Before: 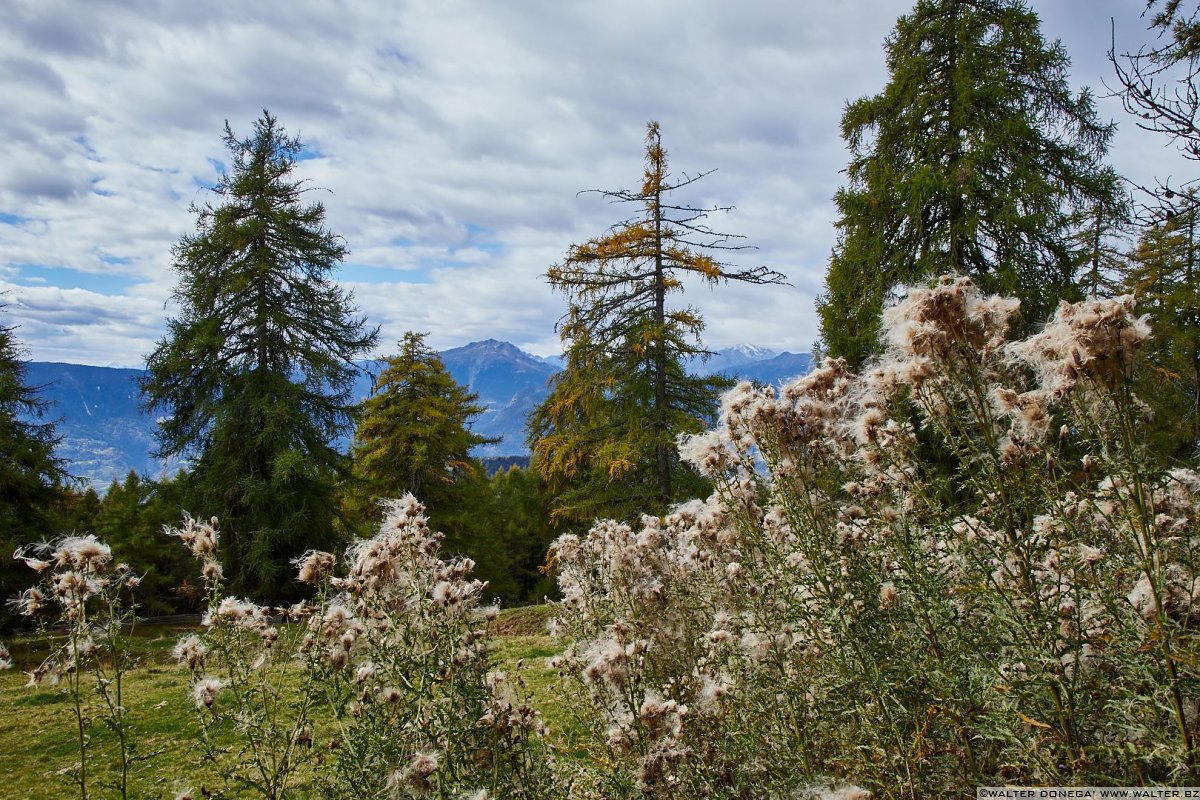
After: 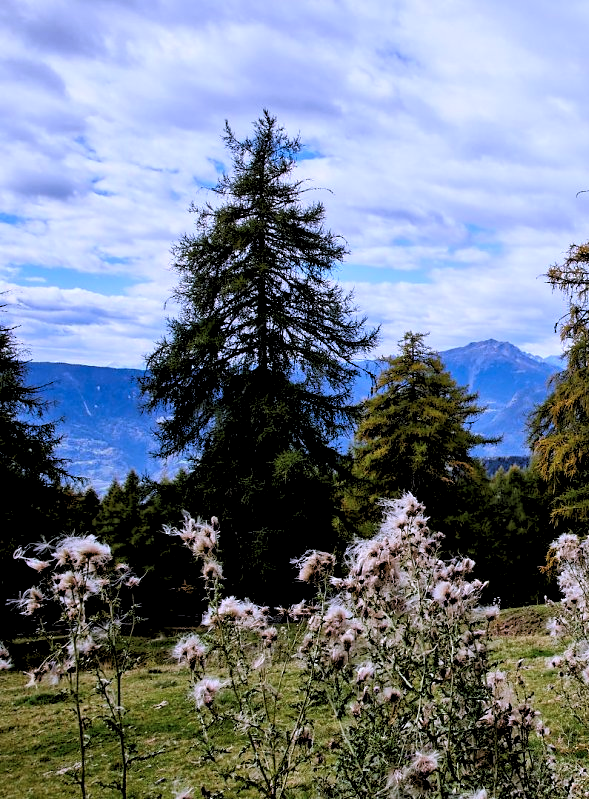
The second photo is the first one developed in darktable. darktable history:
white balance: red 1.066, blue 1.119
crop and rotate: left 0%, top 0%, right 50.845%
rgb levels: levels [[0.029, 0.461, 0.922], [0, 0.5, 1], [0, 0.5, 1]]
color calibration: x 0.37, y 0.382, temperature 4313.32 K
